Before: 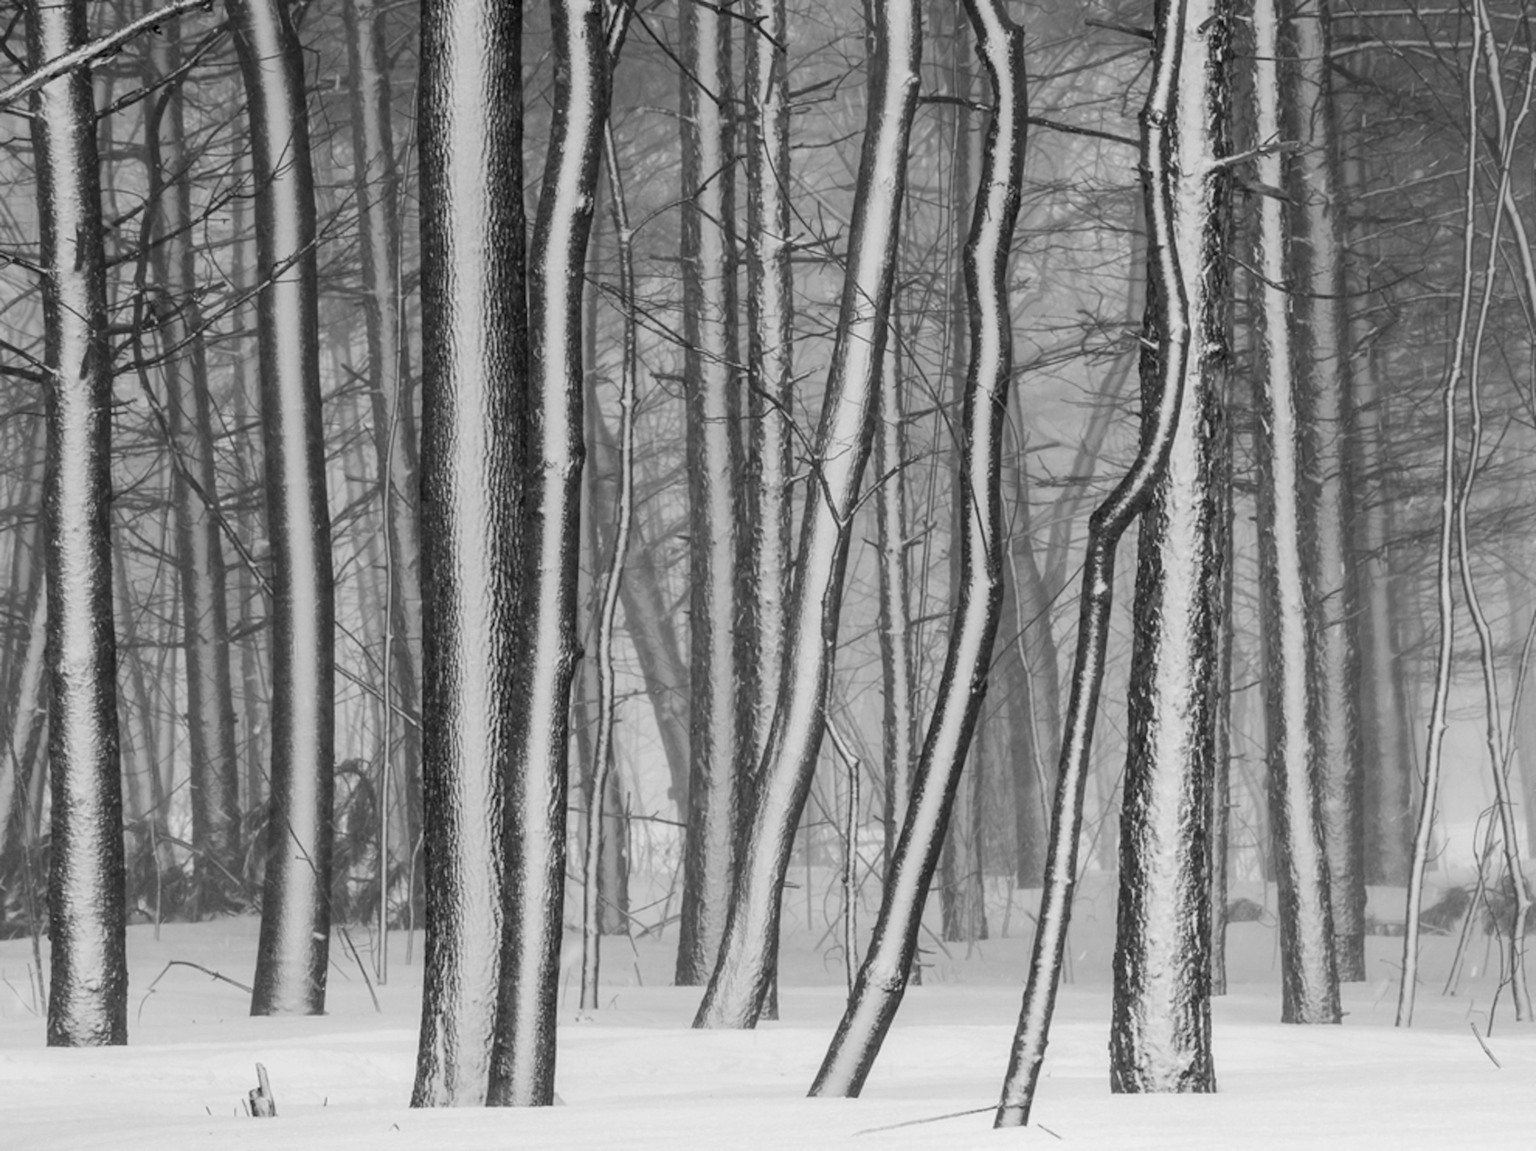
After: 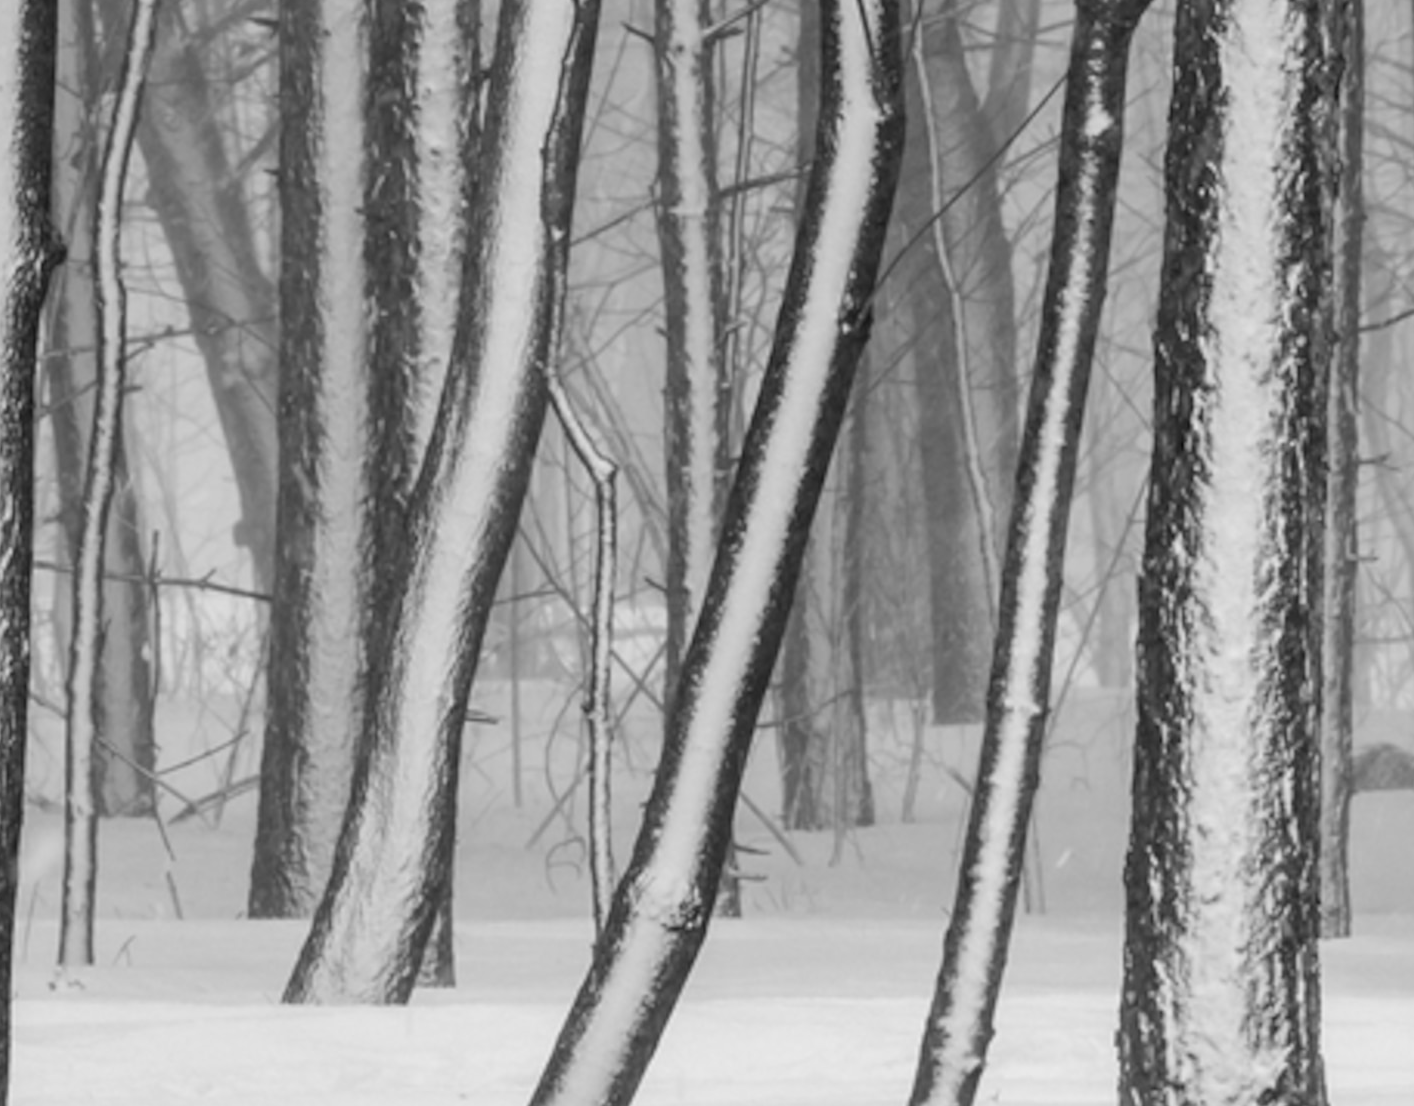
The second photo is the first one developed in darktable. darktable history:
crop: left 35.882%, top 45.754%, right 18.068%, bottom 6.191%
